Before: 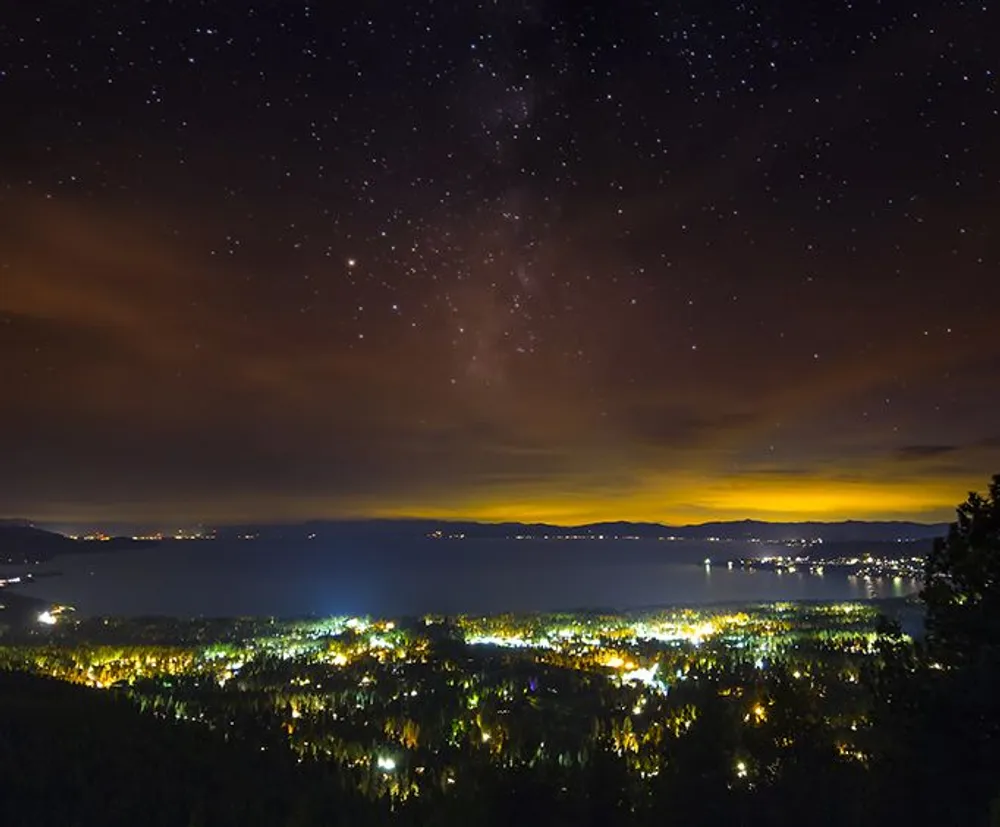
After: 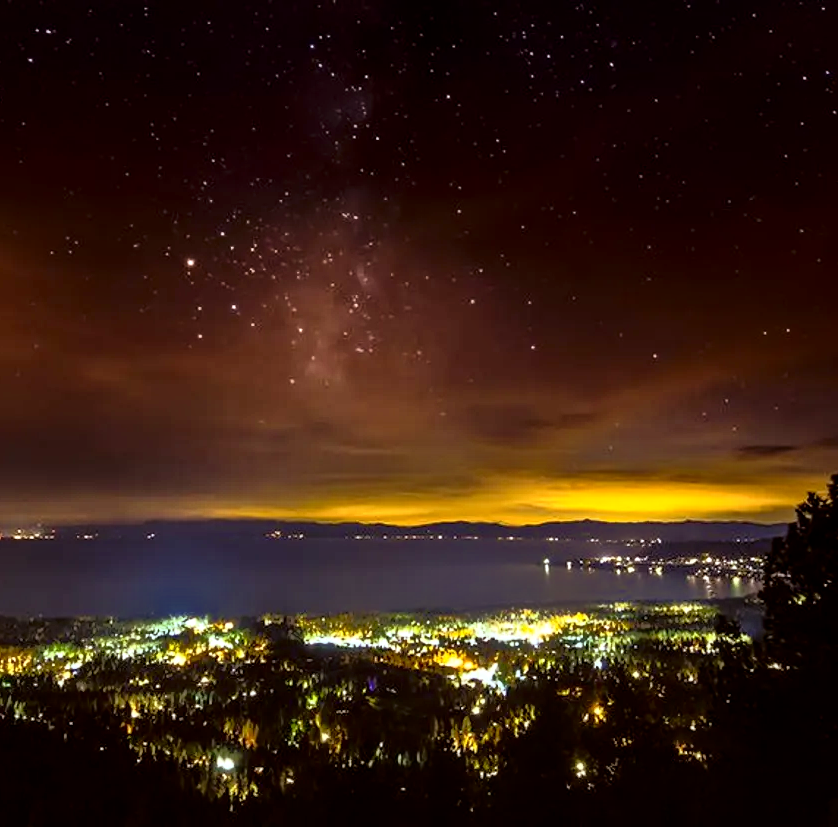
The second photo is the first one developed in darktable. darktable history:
rgb levels: mode RGB, independent channels, levels [[0, 0.5, 1], [0, 0.521, 1], [0, 0.536, 1]]
tone equalizer: -8 EV -0.528 EV, -7 EV -0.319 EV, -6 EV -0.083 EV, -5 EV 0.413 EV, -4 EV 0.985 EV, -3 EV 0.791 EV, -2 EV -0.01 EV, -1 EV 0.14 EV, +0 EV -0.012 EV, smoothing 1
exposure: exposure 0.2 EV, compensate highlight preservation false
crop: left 16.145%
local contrast: on, module defaults
contrast brightness saturation: contrast 0.28
